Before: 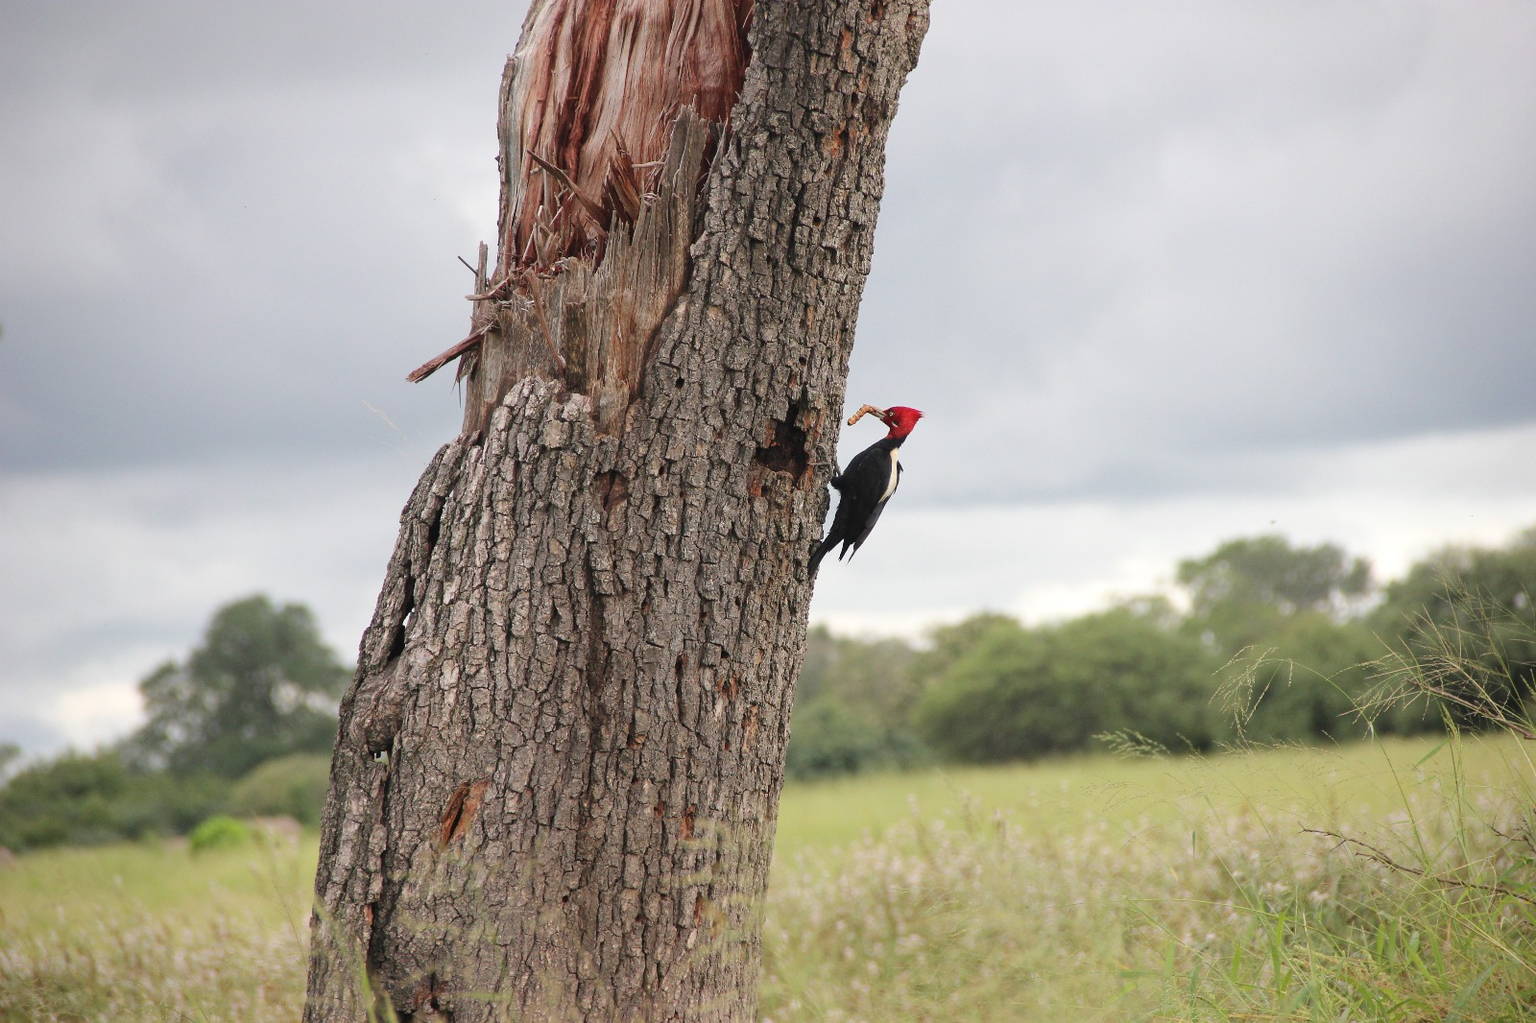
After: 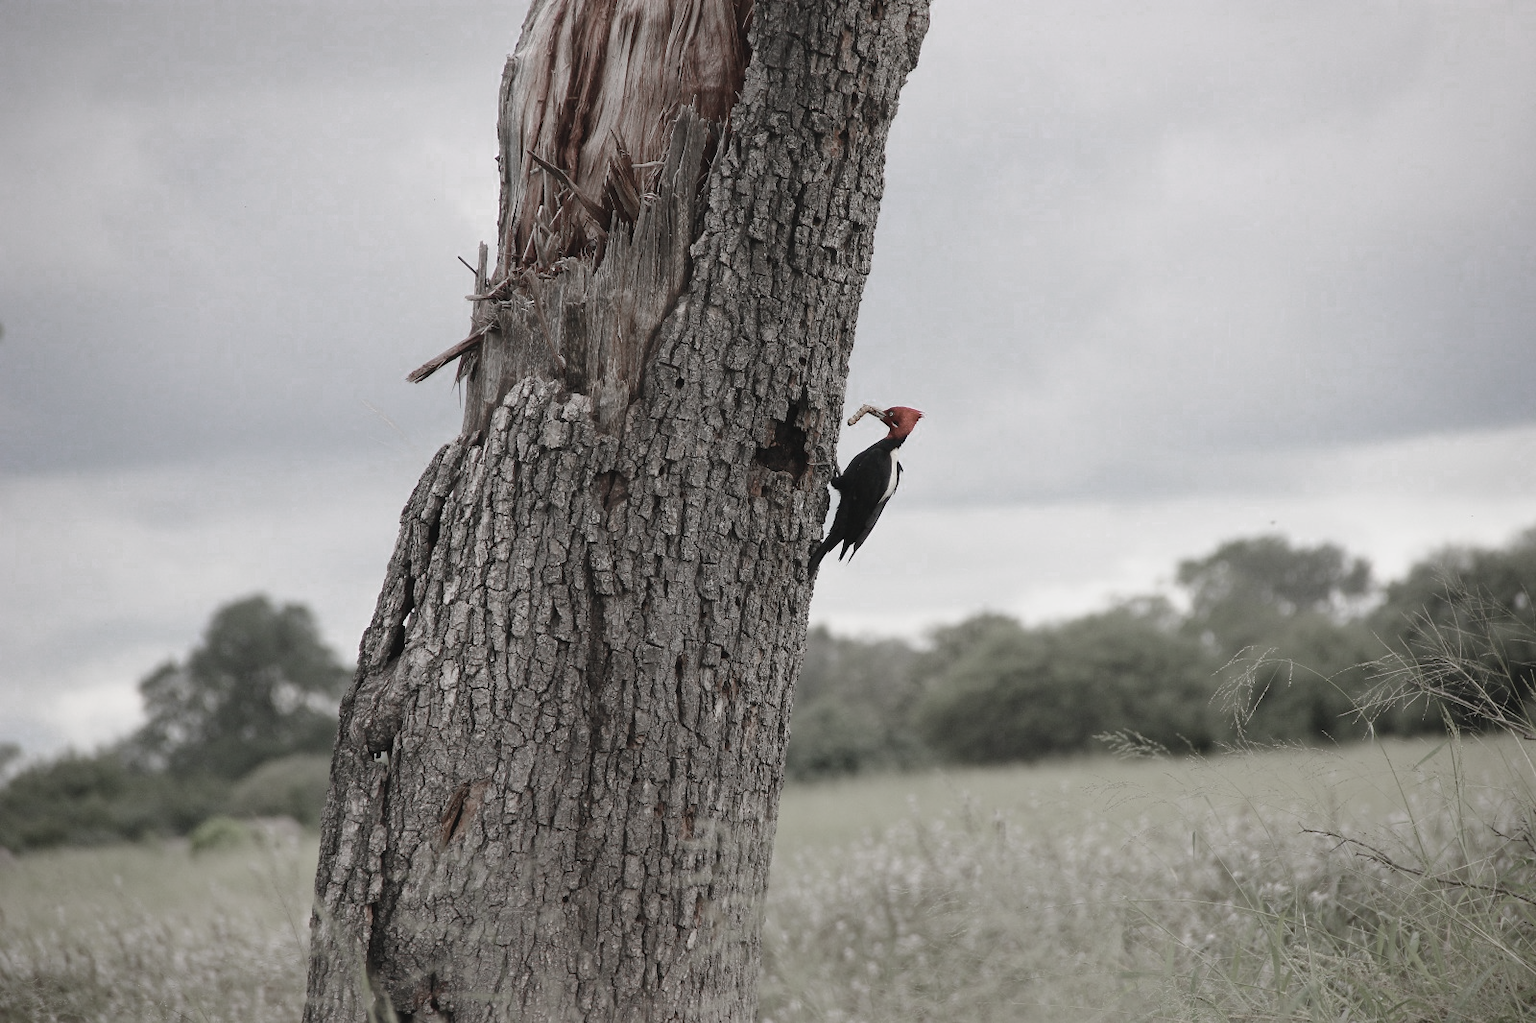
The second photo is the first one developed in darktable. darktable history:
color balance rgb: shadows lift › luminance -10%, shadows lift › chroma 1%, shadows lift › hue 113°, power › luminance -15%, highlights gain › chroma 0.2%, highlights gain › hue 333°, global offset › luminance 0.5%, perceptual saturation grading › global saturation 20%, perceptual saturation grading › highlights -50%, perceptual saturation grading › shadows 25%, contrast -10%
color zones: curves: ch0 [(0, 0.613) (0.01, 0.613) (0.245, 0.448) (0.498, 0.529) (0.642, 0.665) (0.879, 0.777) (0.99, 0.613)]; ch1 [(0, 0.272) (0.219, 0.127) (0.724, 0.346)]
